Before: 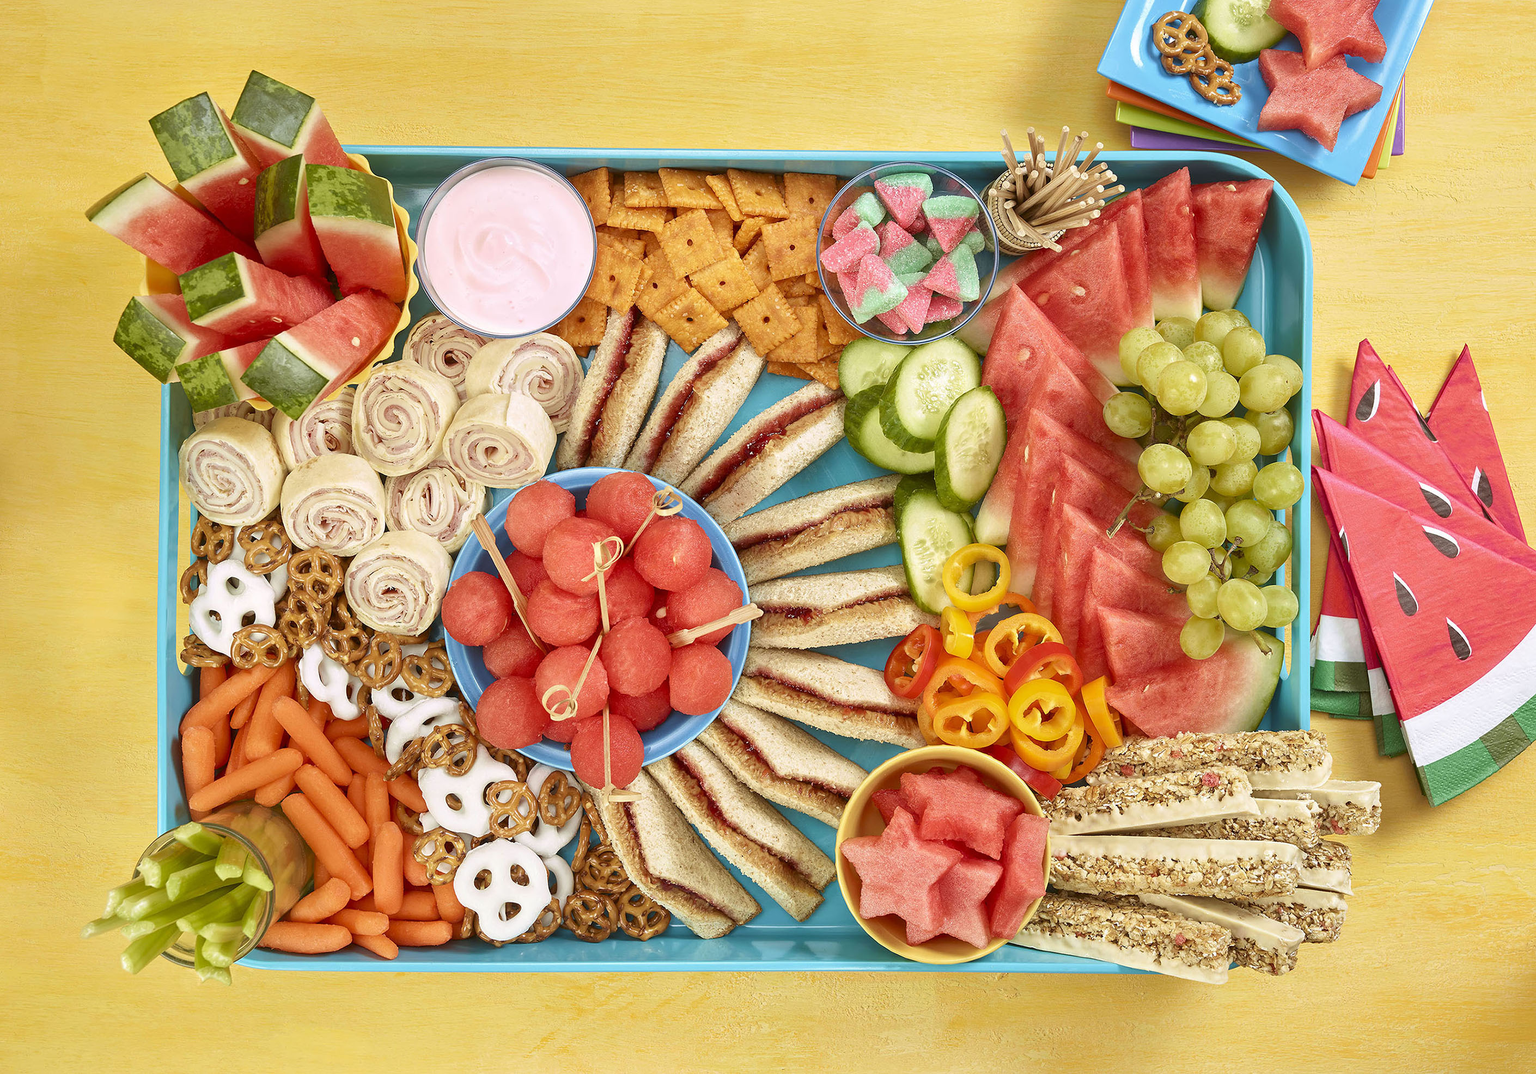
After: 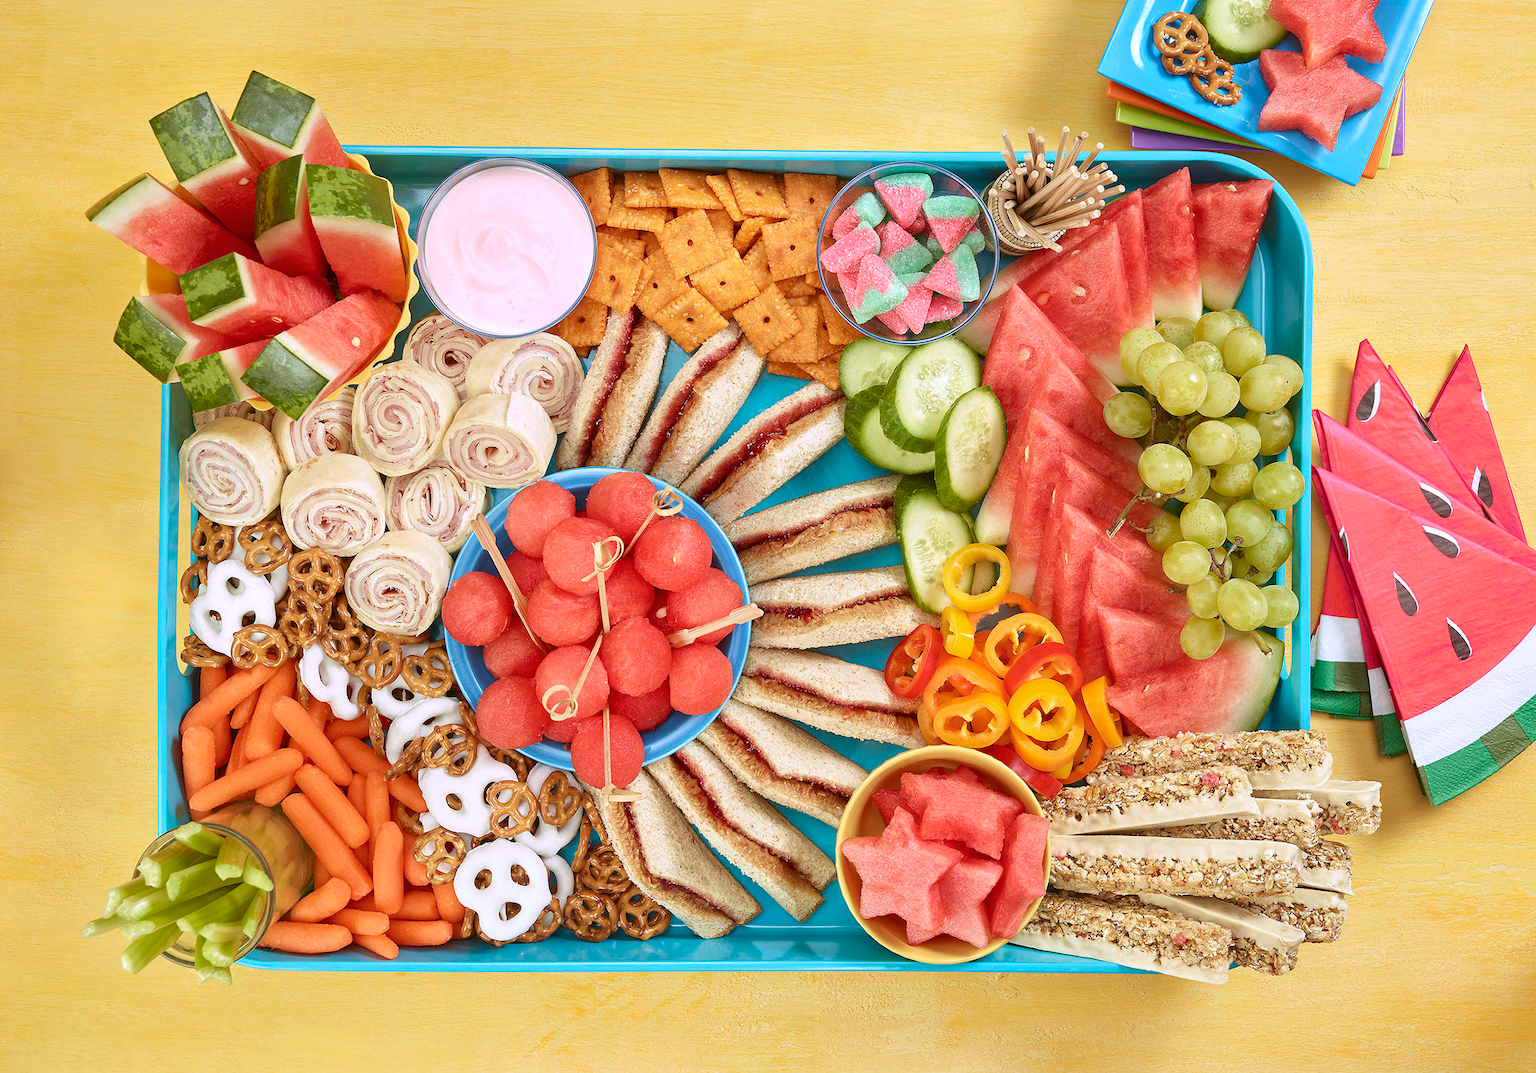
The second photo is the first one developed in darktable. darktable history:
color calibration: illuminant as shot in camera, x 0.358, y 0.373, temperature 4628.91 K
